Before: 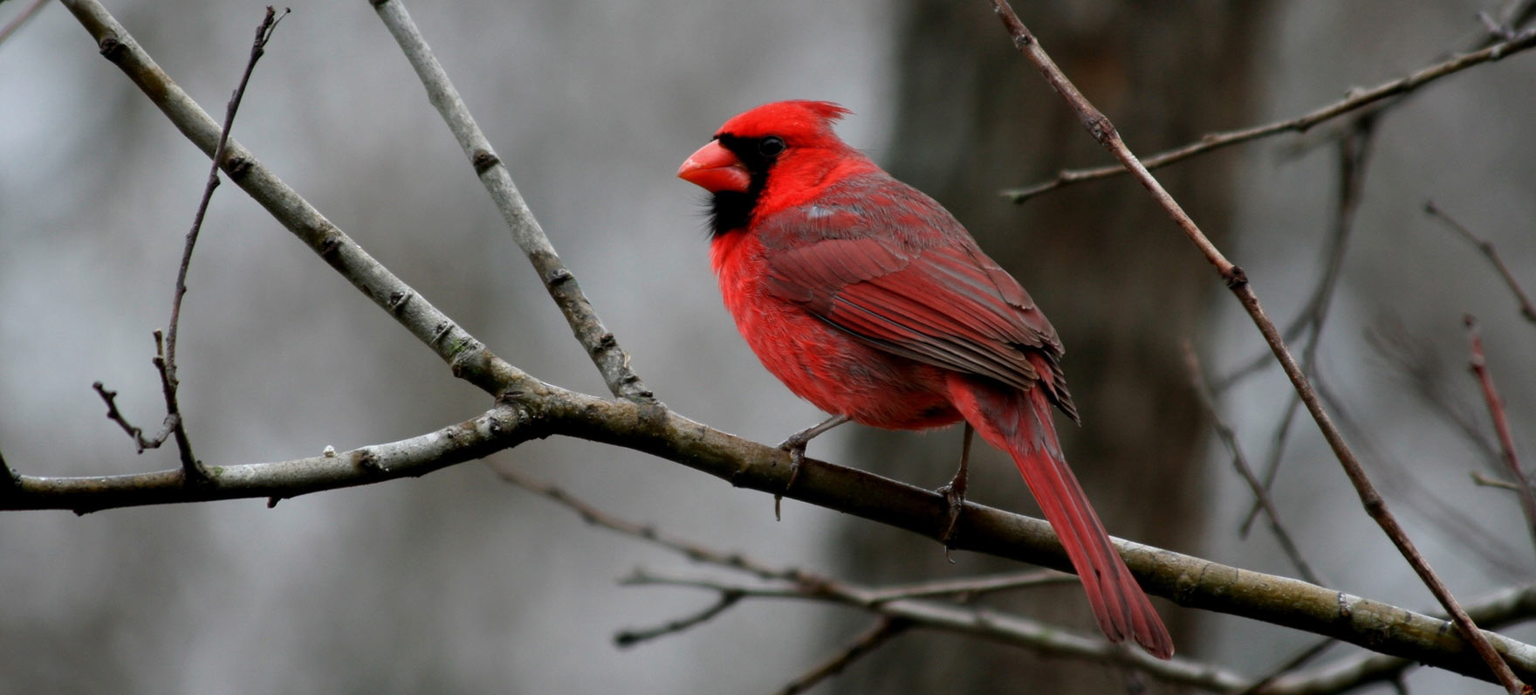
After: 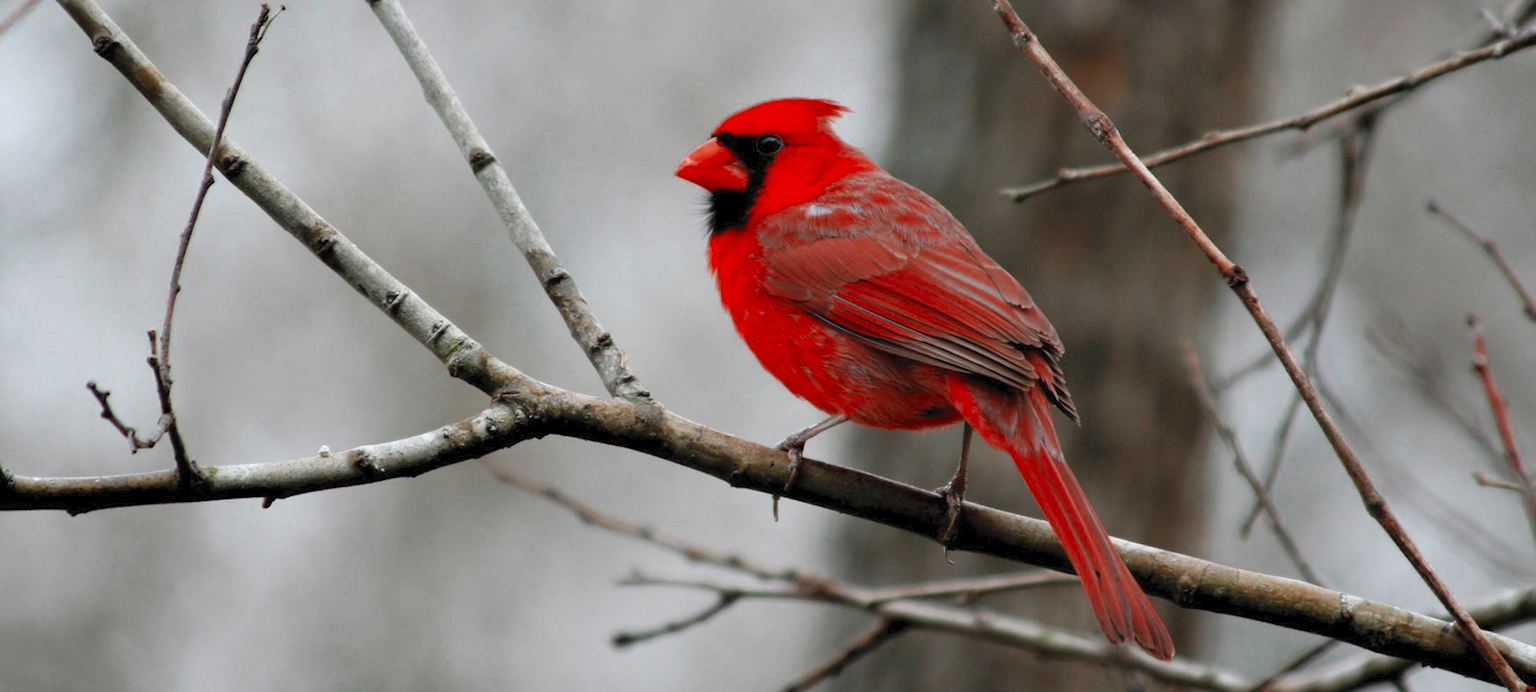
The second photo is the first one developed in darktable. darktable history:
contrast brightness saturation: contrast 0.096, brightness 0.312, saturation 0.141
crop: left 0.488%, top 0.493%, right 0.136%, bottom 0.425%
color zones: curves: ch0 [(0, 0.299) (0.25, 0.383) (0.456, 0.352) (0.736, 0.571)]; ch1 [(0, 0.63) (0.151, 0.568) (0.254, 0.416) (0.47, 0.558) (0.732, 0.37) (0.909, 0.492)]; ch2 [(0.004, 0.604) (0.158, 0.443) (0.257, 0.403) (0.761, 0.468)]
